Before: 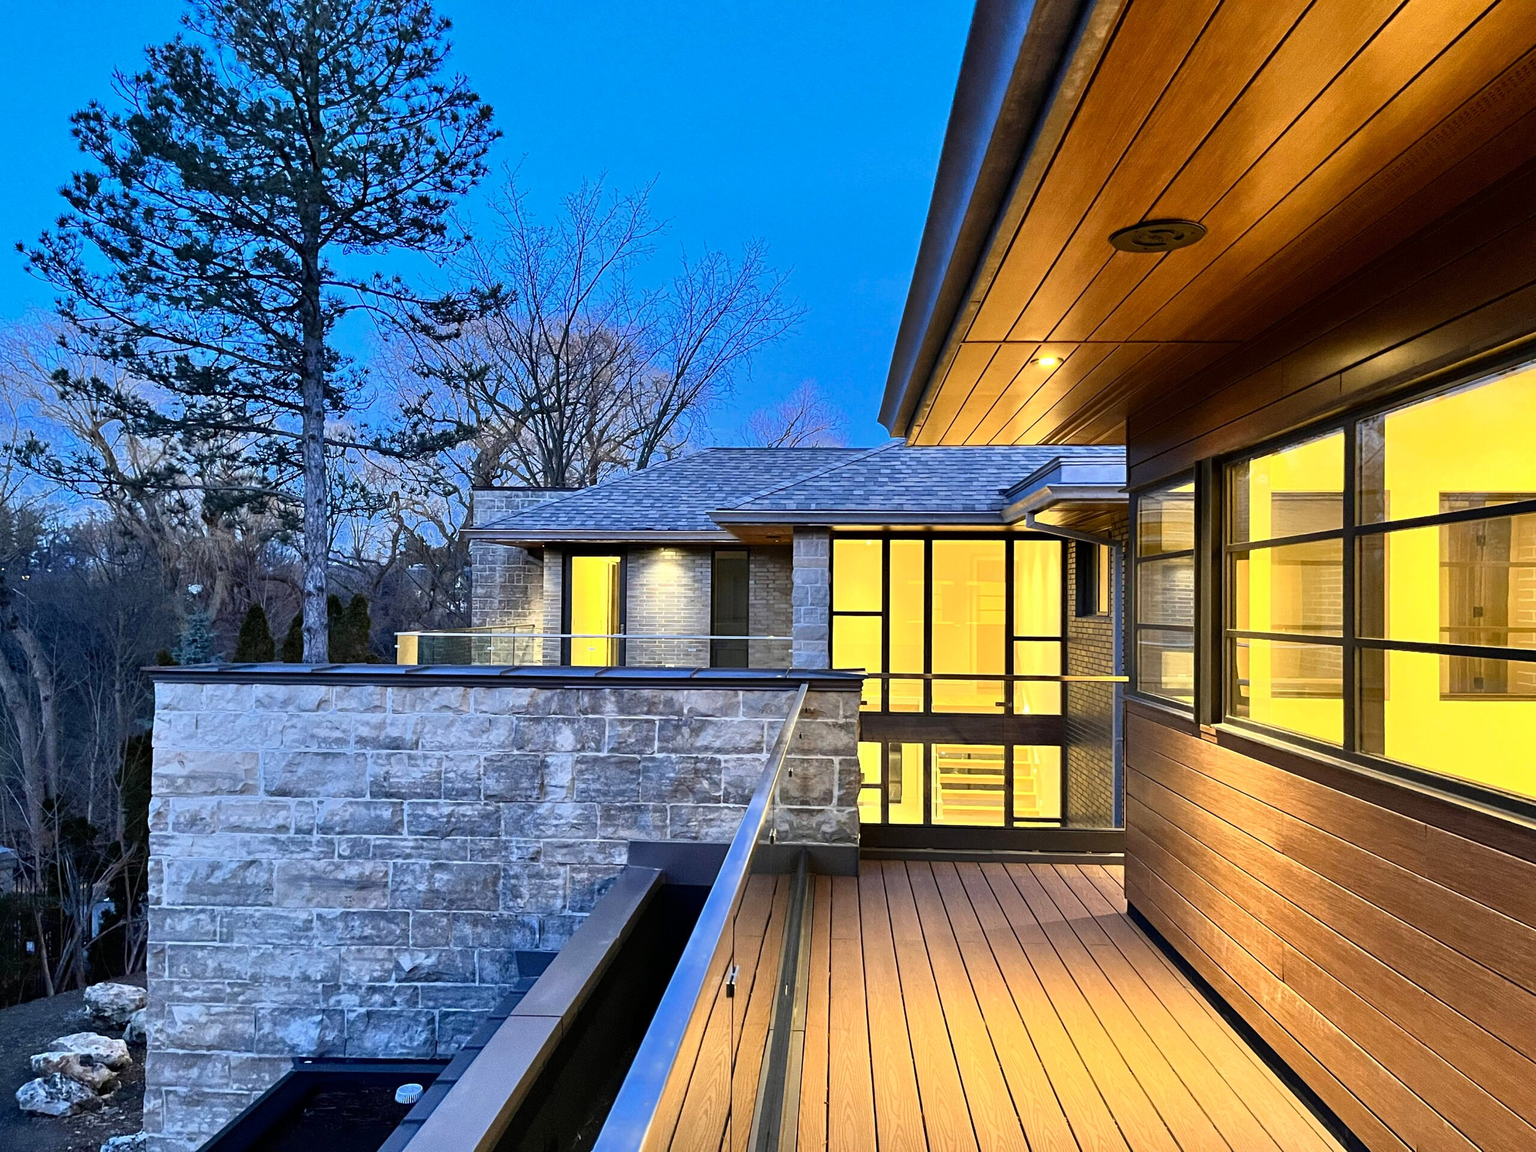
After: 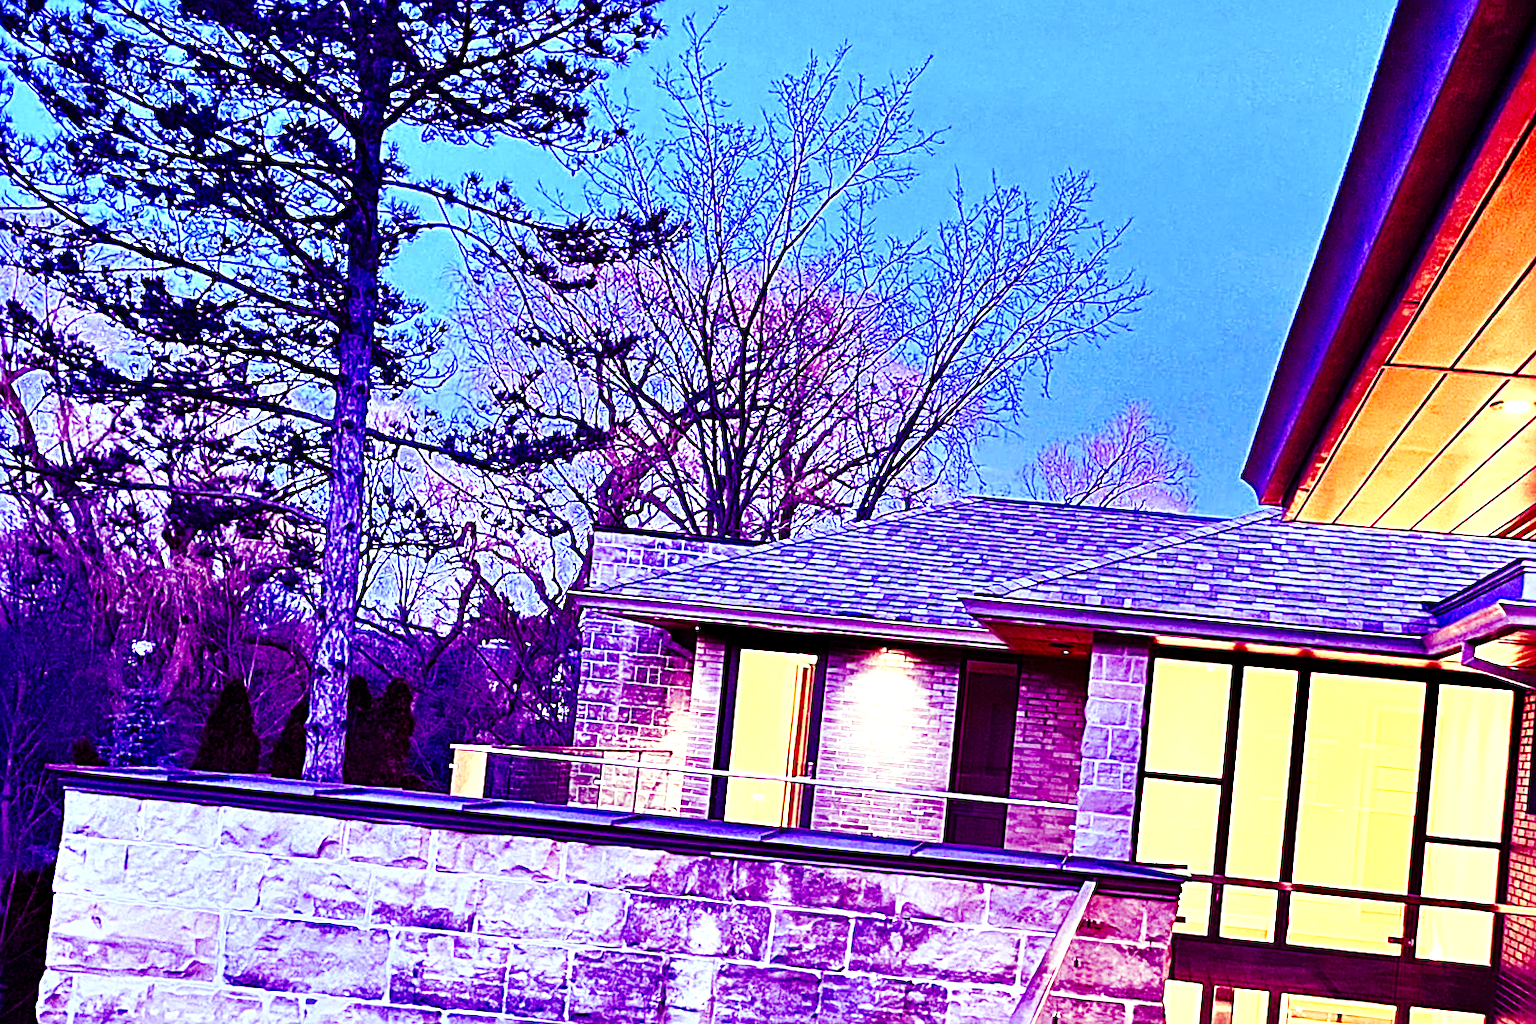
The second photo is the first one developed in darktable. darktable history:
base curve: curves: ch0 [(0, 0) (0.036, 0.025) (0.121, 0.166) (0.206, 0.329) (0.605, 0.79) (1, 1)], preserve colors none
sharpen: radius 2.531, amount 0.628
exposure: black level correction 0.001, exposure 0.955 EV, compensate exposure bias true, compensate highlight preservation false
crop and rotate: angle -4.99°, left 2.122%, top 6.945%, right 27.566%, bottom 30.519%
color balance: mode lift, gamma, gain (sRGB), lift [1, 1, 0.101, 1]
